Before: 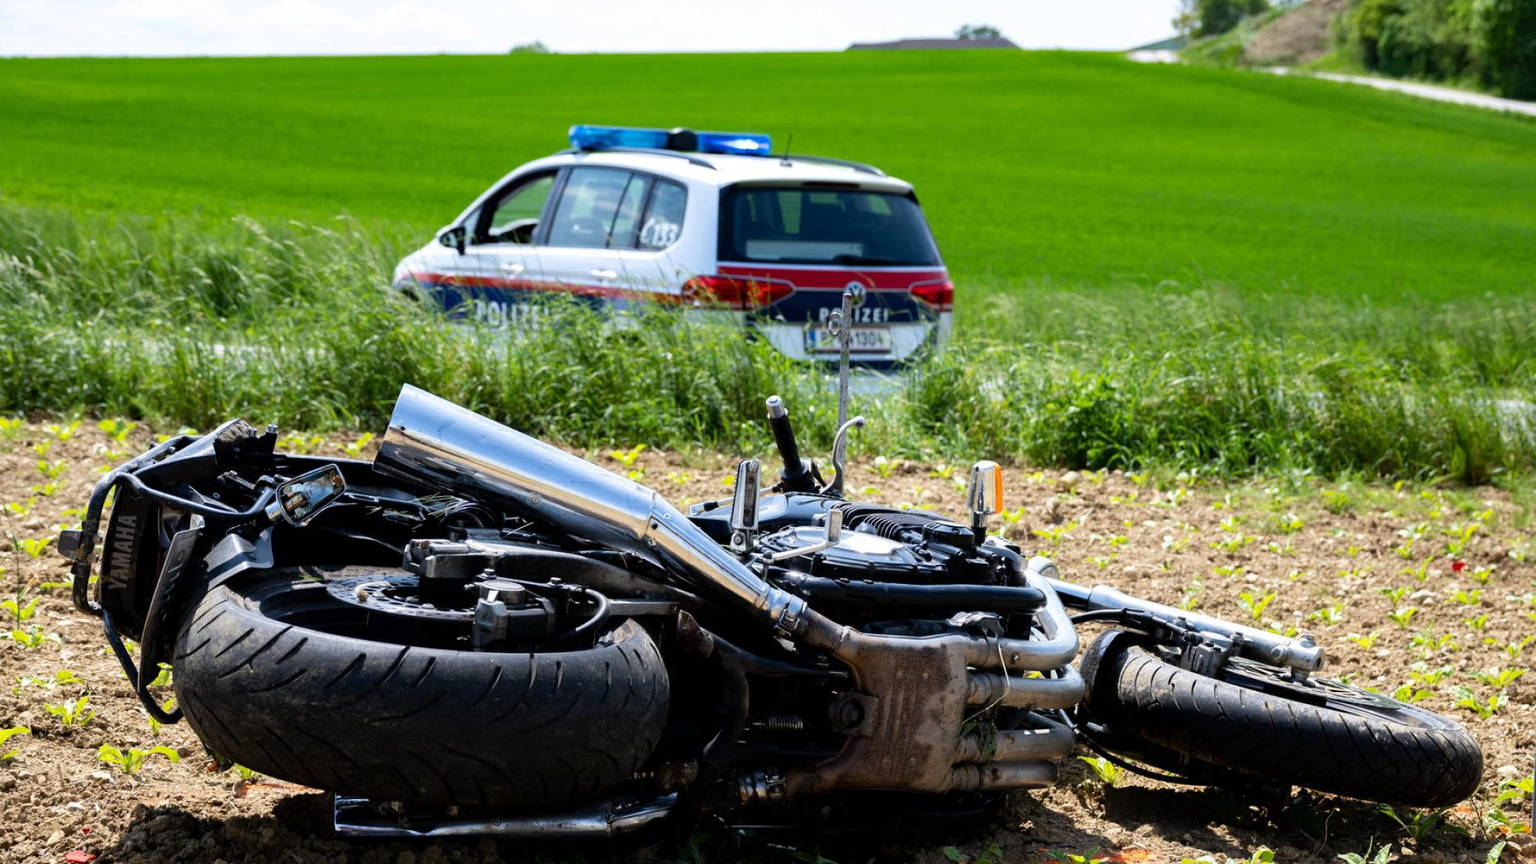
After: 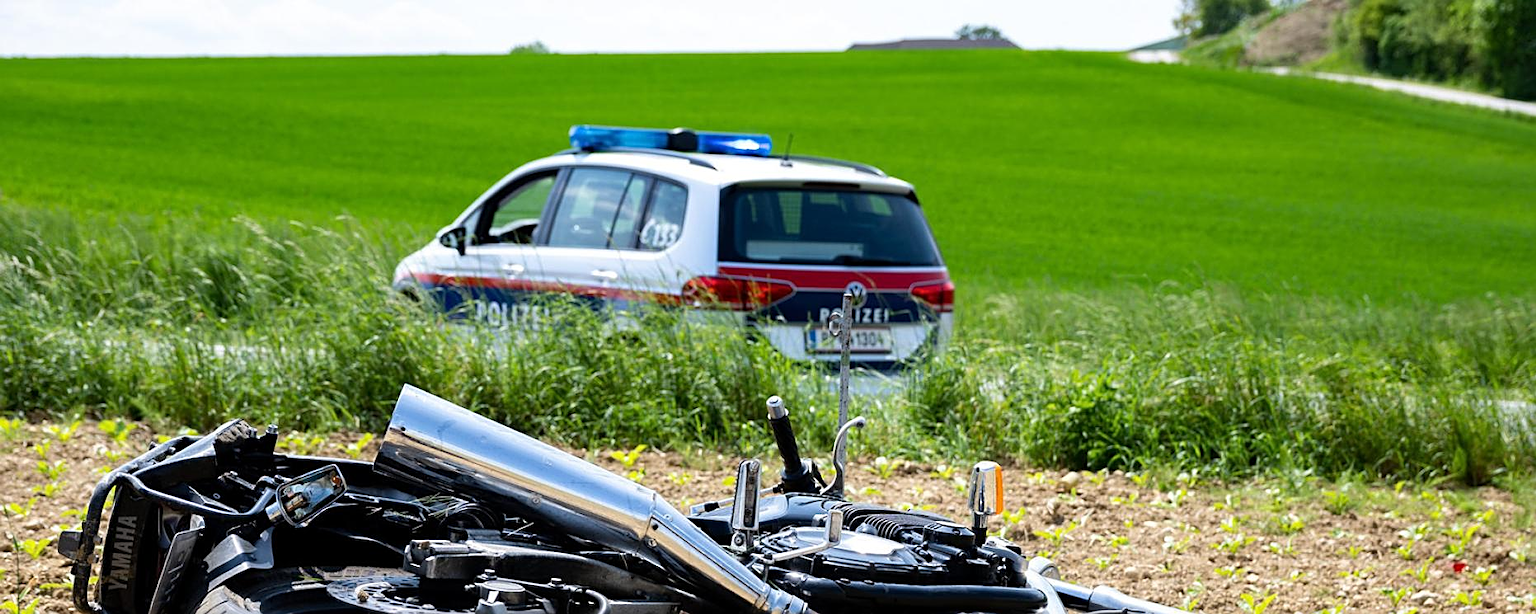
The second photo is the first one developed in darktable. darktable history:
crop: right 0.001%, bottom 28.894%
sharpen: on, module defaults
